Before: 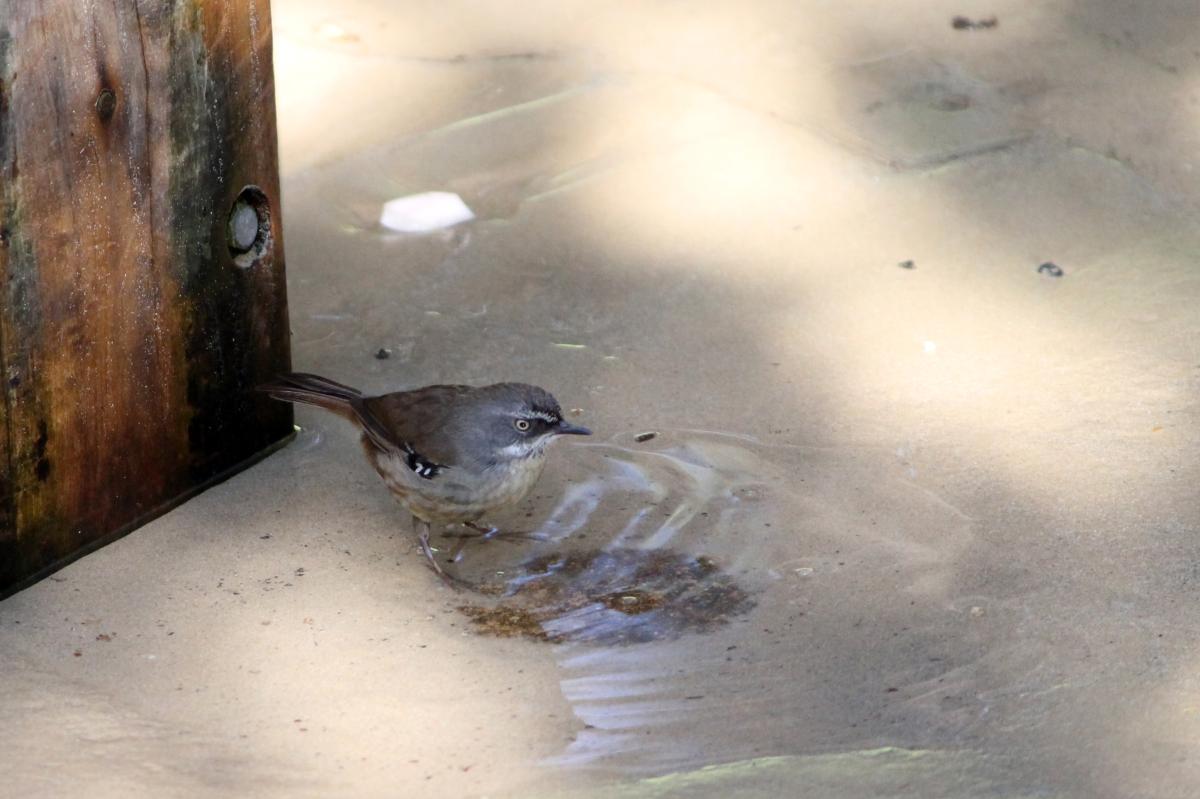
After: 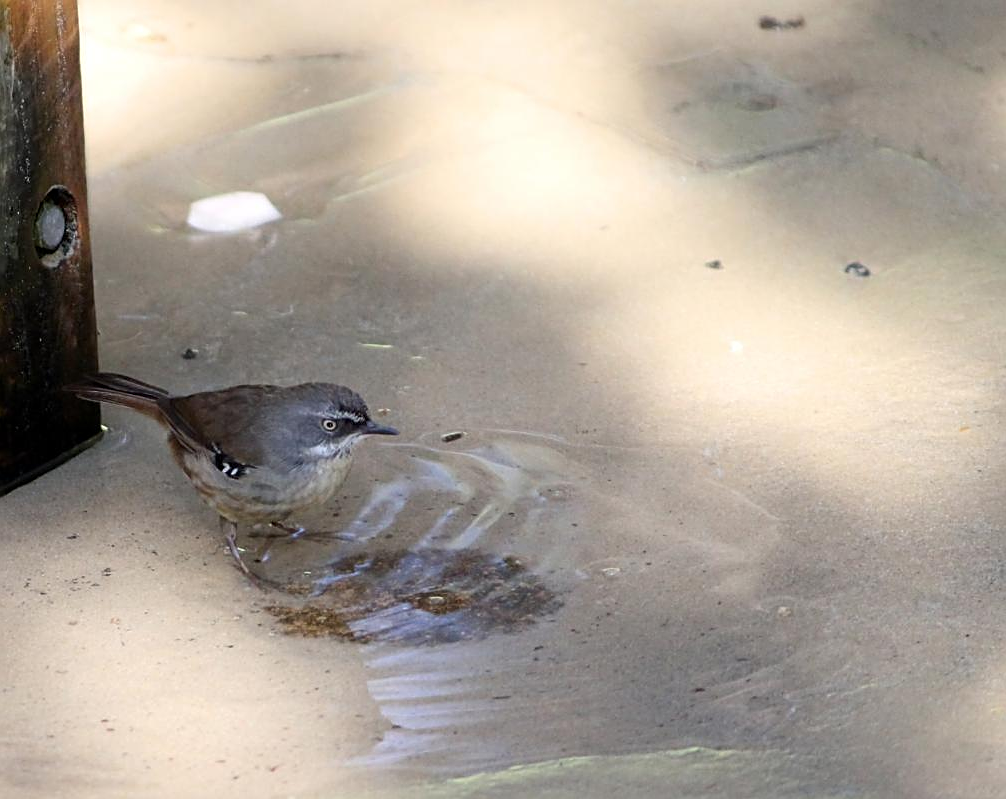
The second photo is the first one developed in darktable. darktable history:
sharpen: on, module defaults
crop: left 16.099%
